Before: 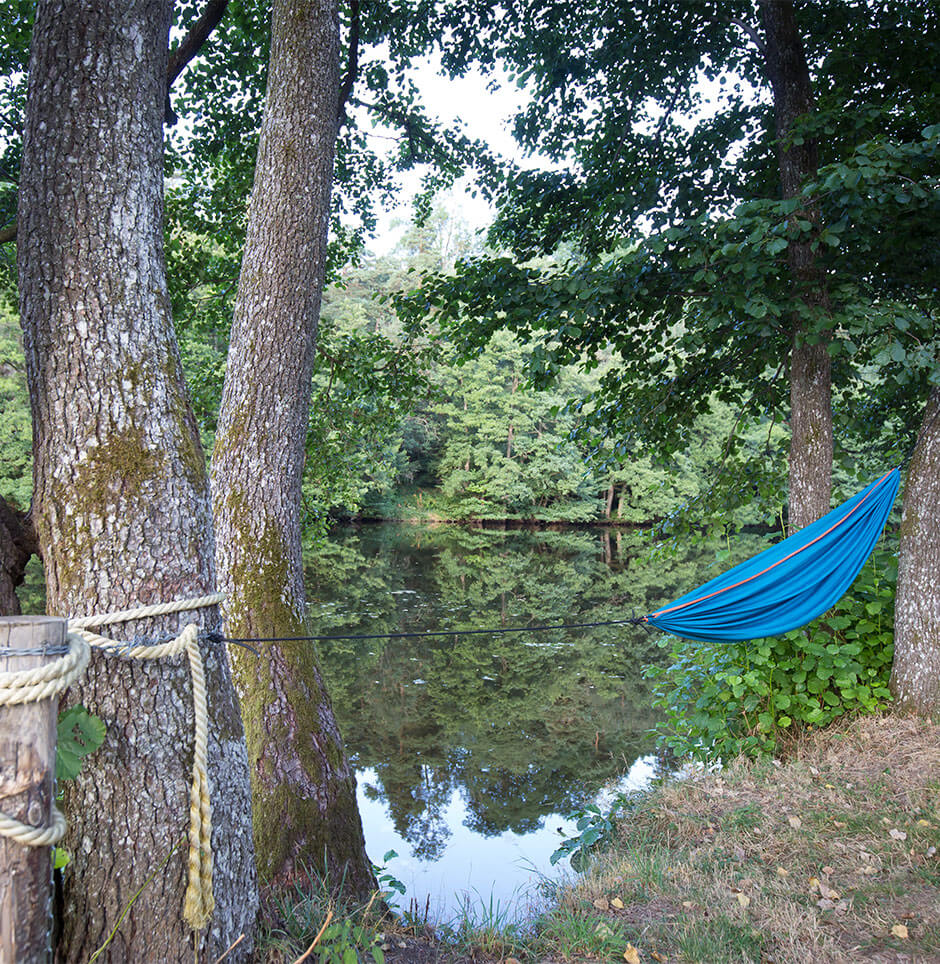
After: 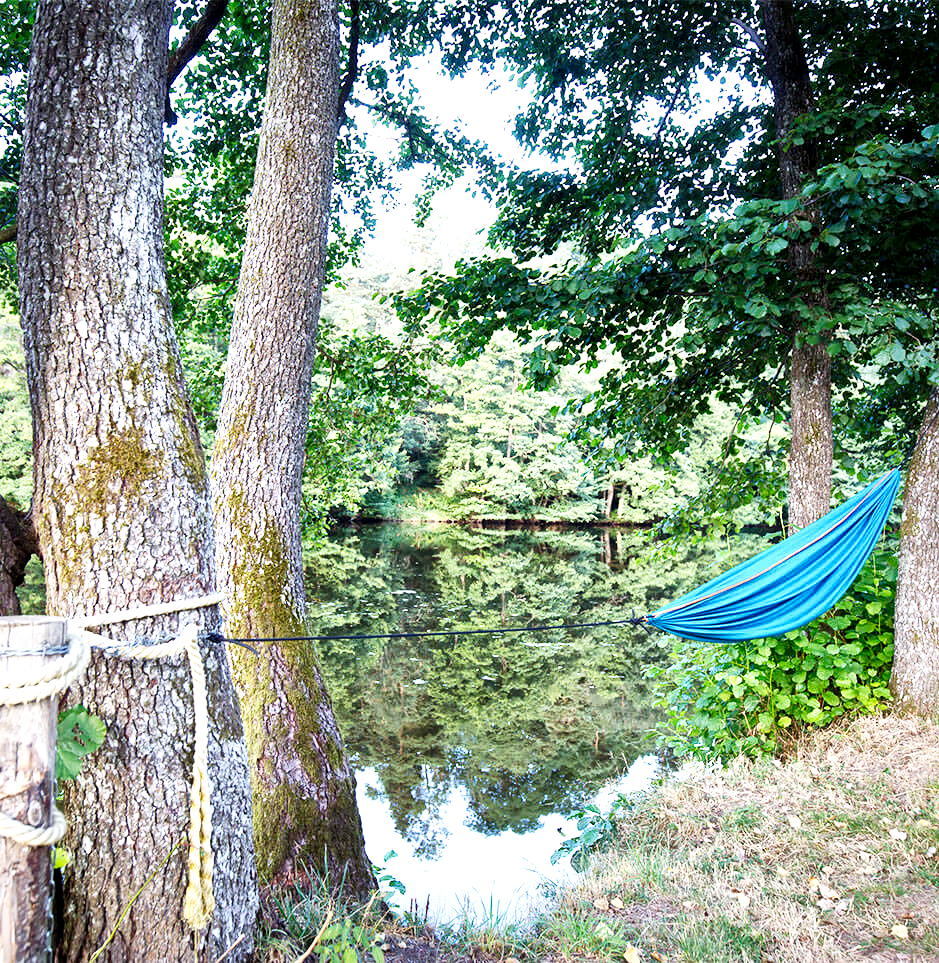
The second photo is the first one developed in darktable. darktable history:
local contrast: mode bilateral grid, contrast 20, coarseness 50, detail 161%, midtone range 0.2
base curve: curves: ch0 [(0, 0) (0.007, 0.004) (0.027, 0.03) (0.046, 0.07) (0.207, 0.54) (0.442, 0.872) (0.673, 0.972) (1, 1)], preserve colors none
